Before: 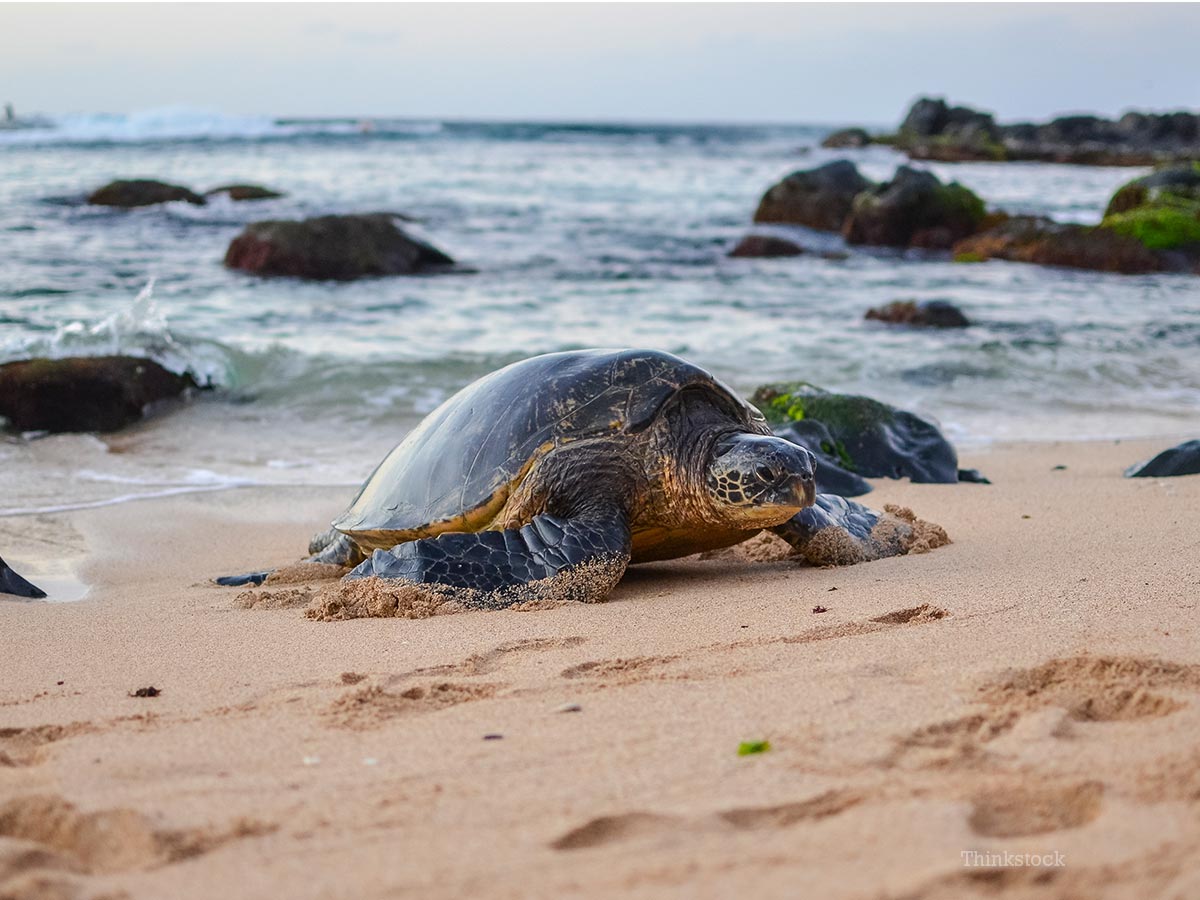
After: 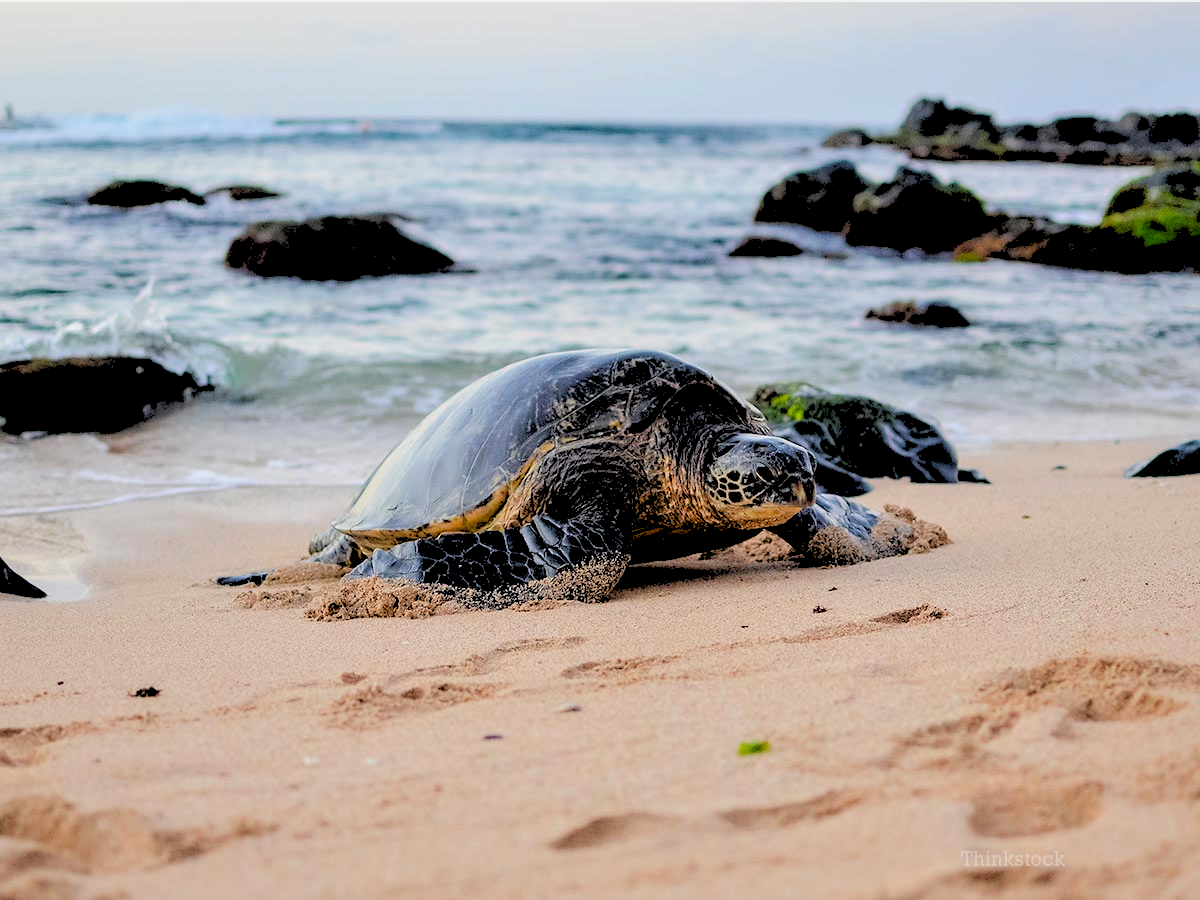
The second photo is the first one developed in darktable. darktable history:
rgb levels: levels [[0.027, 0.429, 0.996], [0, 0.5, 1], [0, 0.5, 1]]
exposure: black level correction 0.006, exposure -0.226 EV, compensate highlight preservation false
